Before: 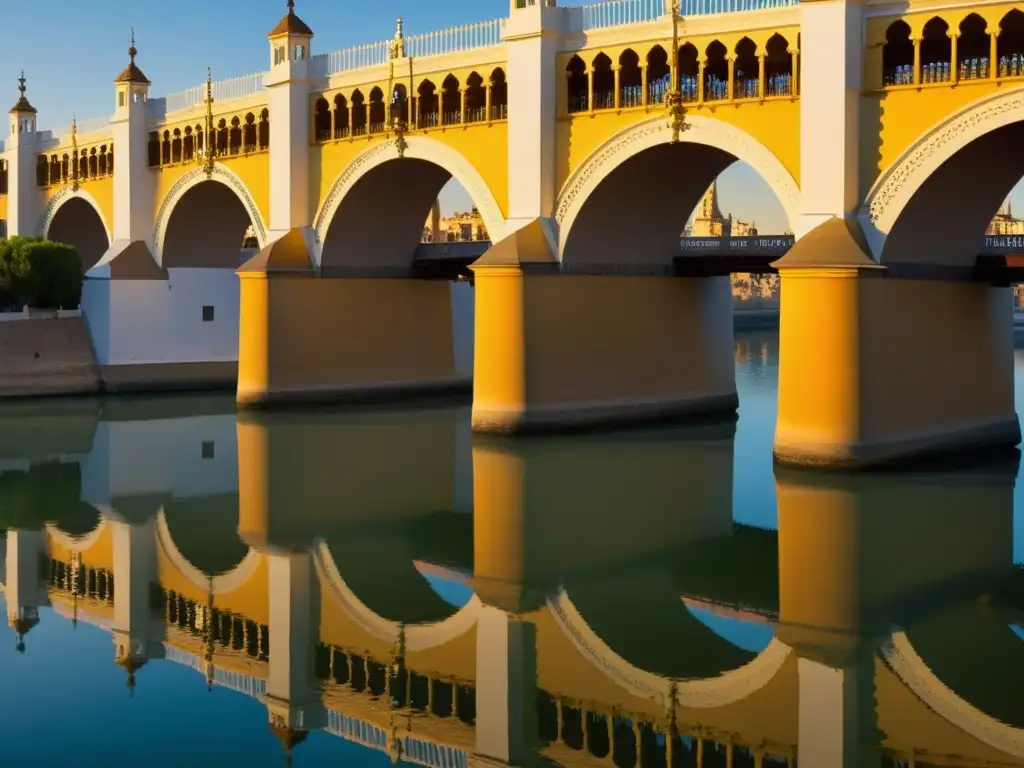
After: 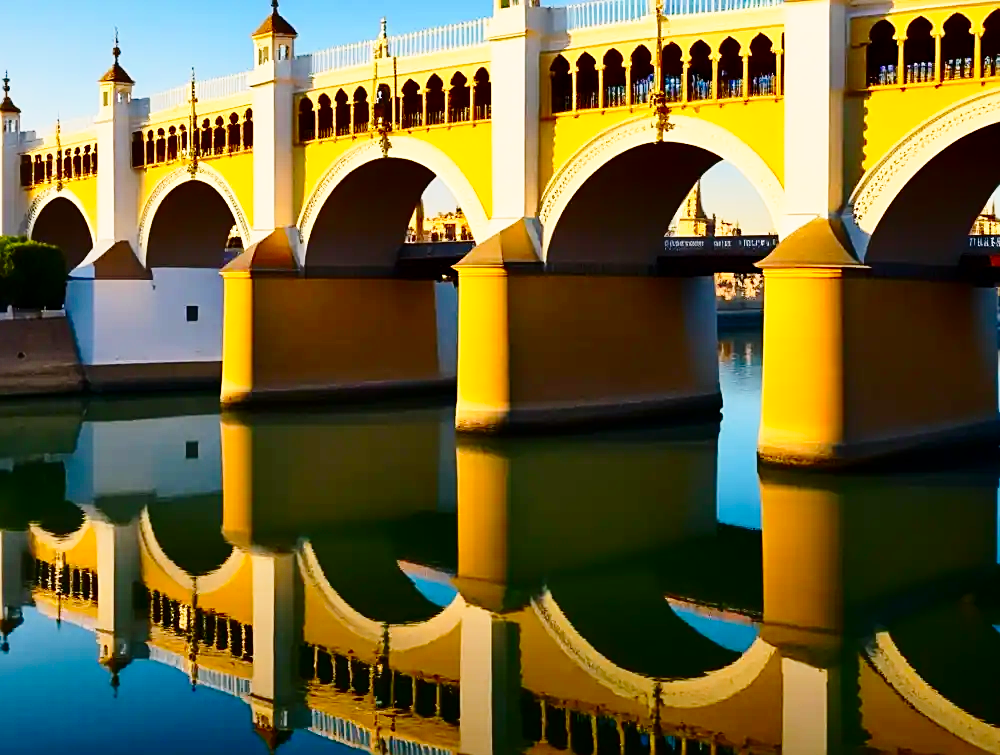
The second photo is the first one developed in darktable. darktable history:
contrast brightness saturation: contrast 0.188, brightness -0.109, saturation 0.207
crop and rotate: left 1.63%, right 0.63%, bottom 1.567%
base curve: curves: ch0 [(0, 0) (0.028, 0.03) (0.121, 0.232) (0.46, 0.748) (0.859, 0.968) (1, 1)], preserve colors none
exposure: black level correction 0.001, compensate highlight preservation false
sharpen: on, module defaults
